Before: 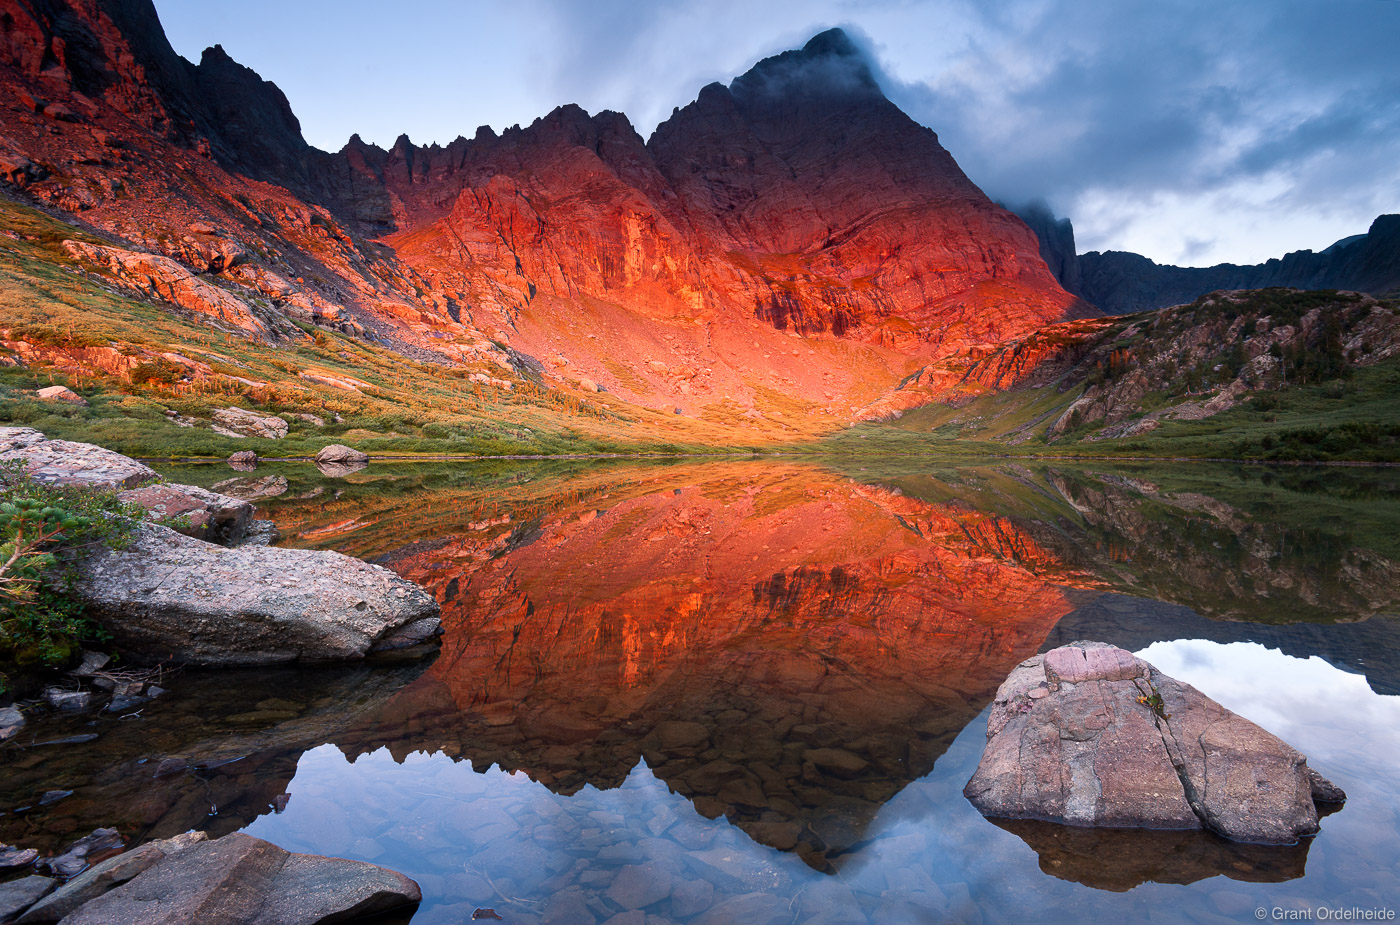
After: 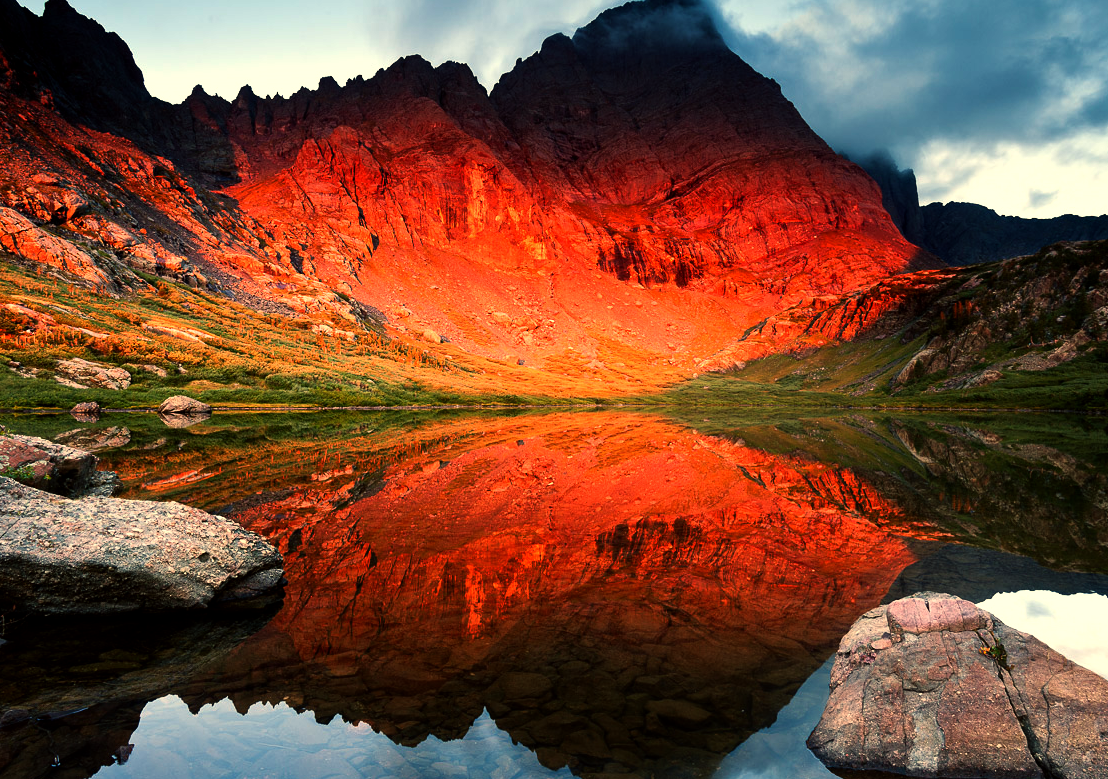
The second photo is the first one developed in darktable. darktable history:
crop: left 11.225%, top 5.381%, right 9.565%, bottom 10.314%
color balance: mode lift, gamma, gain (sRGB), lift [1.014, 0.966, 0.918, 0.87], gamma [0.86, 0.734, 0.918, 0.976], gain [1.063, 1.13, 1.063, 0.86]
